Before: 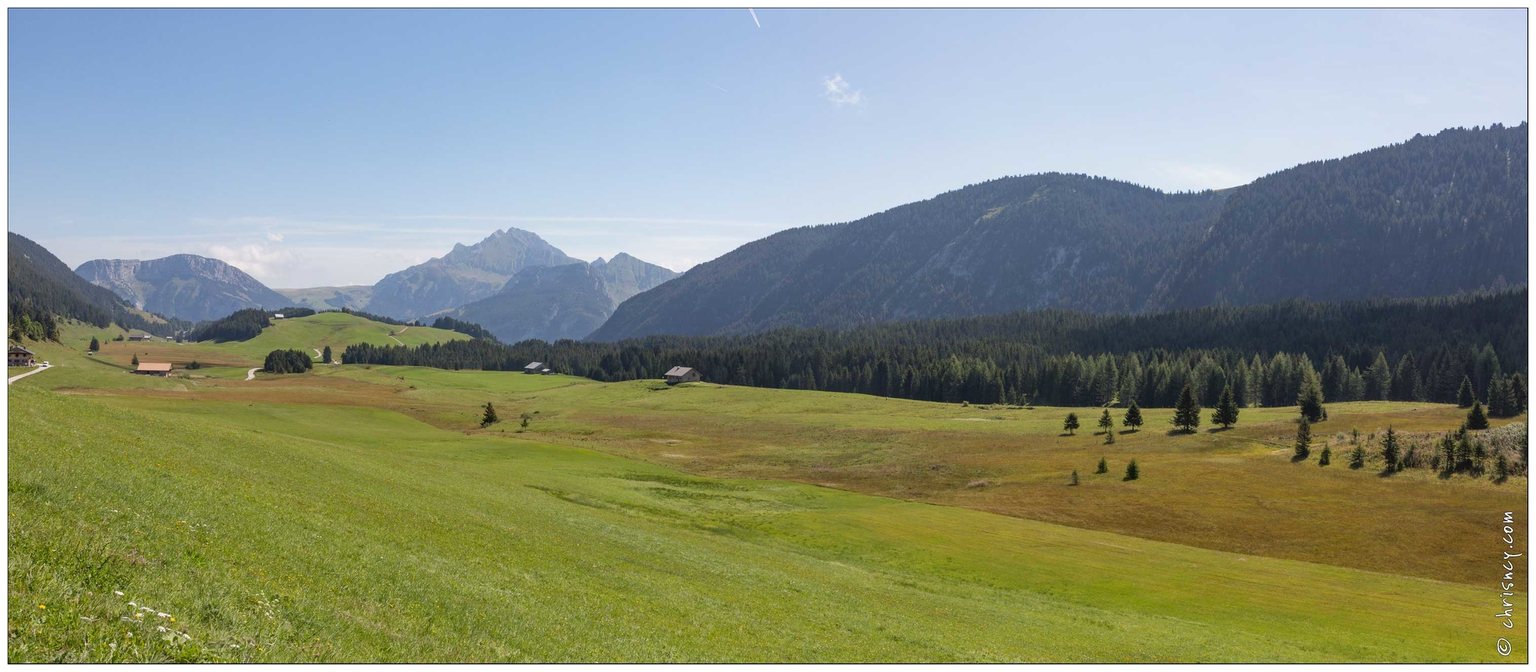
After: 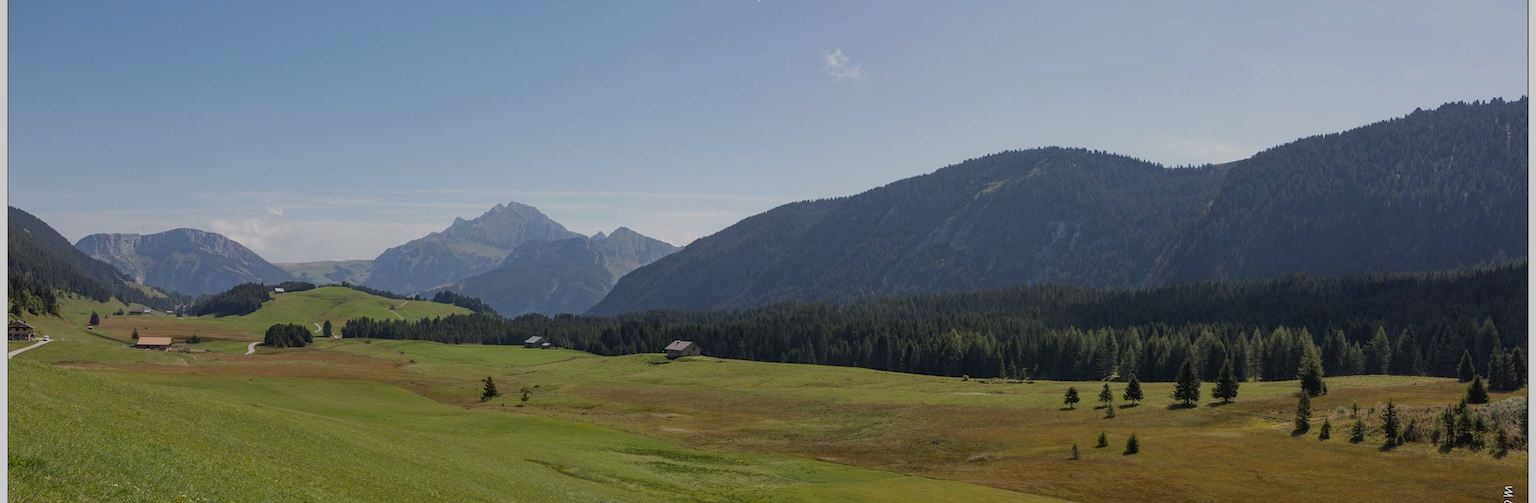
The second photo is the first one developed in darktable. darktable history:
exposure: black level correction 0, exposure -0.766 EV, compensate highlight preservation false
crop: top 3.857%, bottom 21.132%
color balance rgb: linear chroma grading › global chroma 1.5%, linear chroma grading › mid-tones -1%, perceptual saturation grading › global saturation -3%, perceptual saturation grading › shadows -2%
